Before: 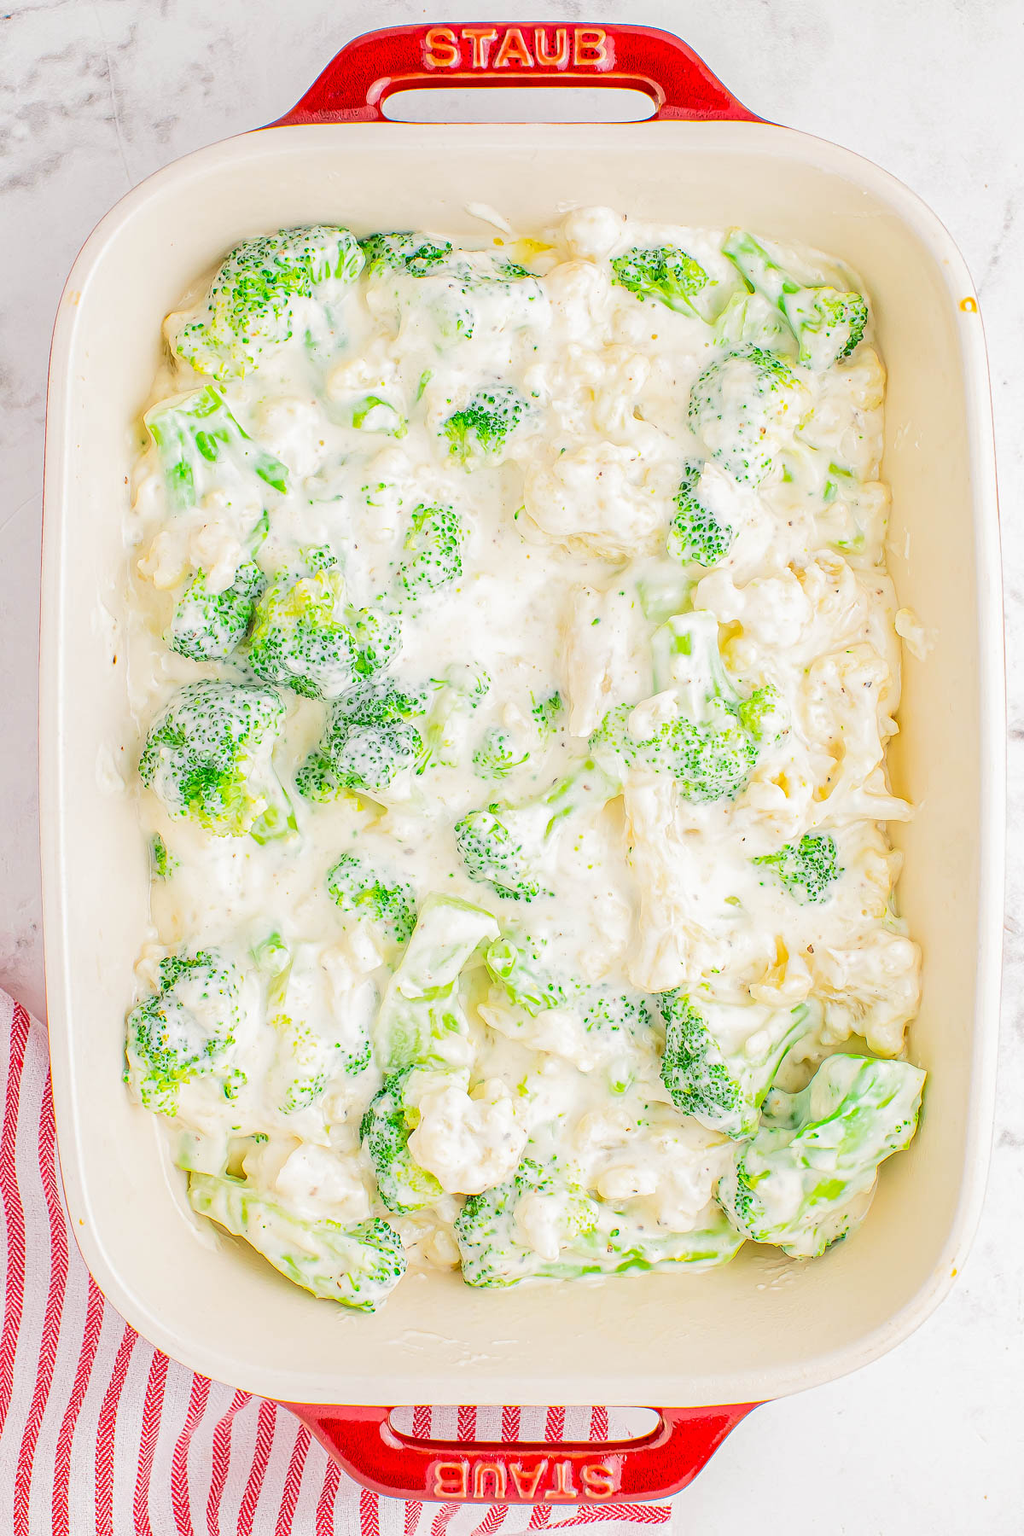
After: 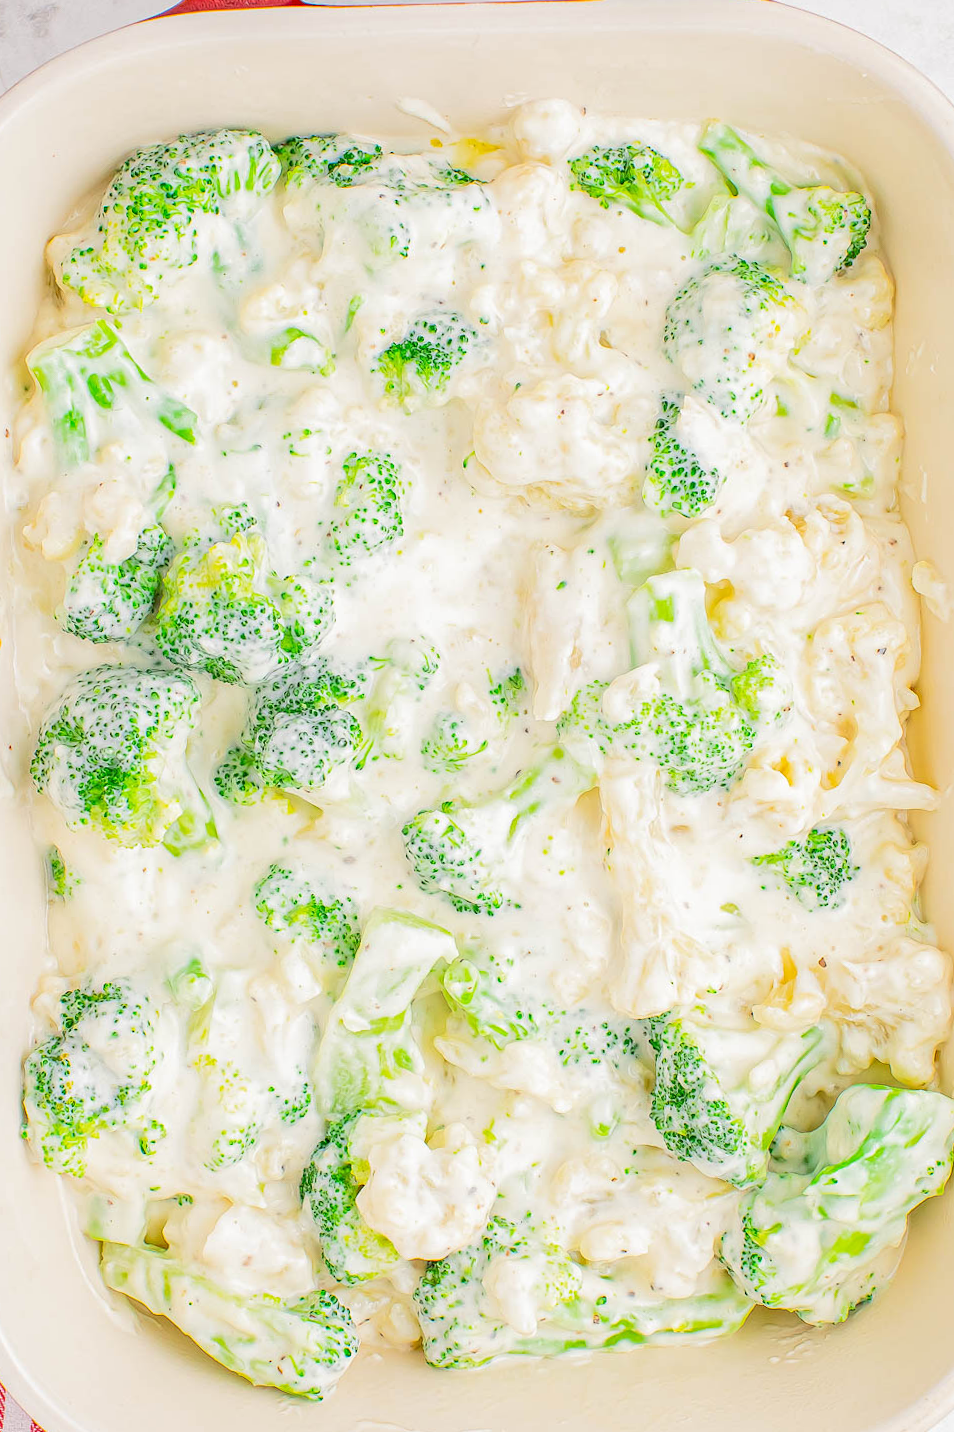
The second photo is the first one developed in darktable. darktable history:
crop: left 11.225%, top 5.381%, right 9.565%, bottom 10.314%
rotate and perspective: rotation -1.42°, crop left 0.016, crop right 0.984, crop top 0.035, crop bottom 0.965
